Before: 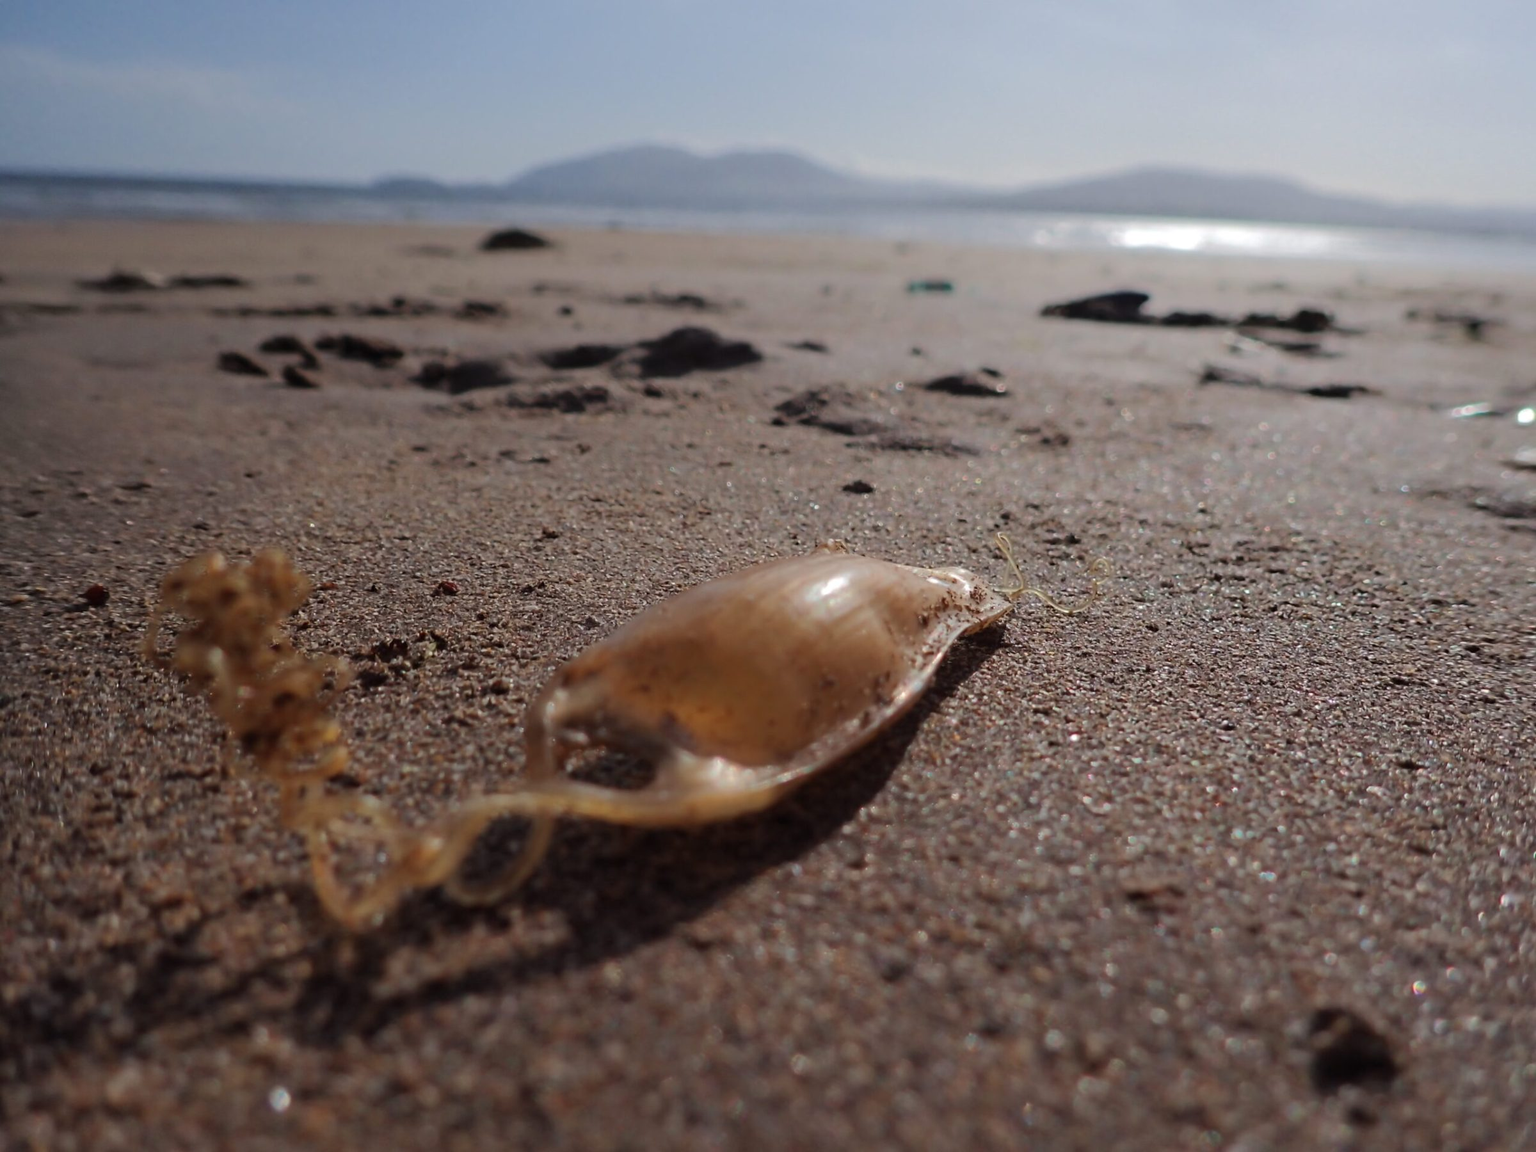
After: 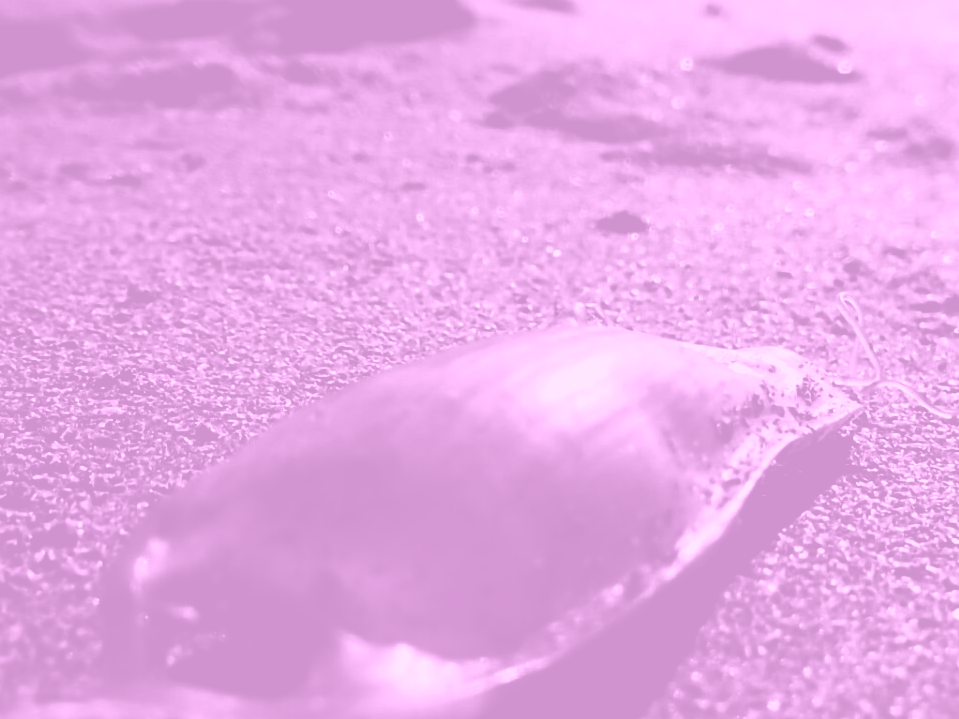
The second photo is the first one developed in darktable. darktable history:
contrast brightness saturation: contrast 0.22, brightness -0.19, saturation 0.24
filmic rgb: black relative exposure -8.2 EV, white relative exposure 2.2 EV, threshold 3 EV, hardness 7.11, latitude 85.74%, contrast 1.696, highlights saturation mix -4%, shadows ↔ highlights balance -2.69%, preserve chrominance no, color science v5 (2021), contrast in shadows safe, contrast in highlights safe, enable highlight reconstruction true
colorize: hue 331.2°, saturation 75%, source mix 30.28%, lightness 70.52%, version 1
crop: left 30%, top 30%, right 30%, bottom 30%
